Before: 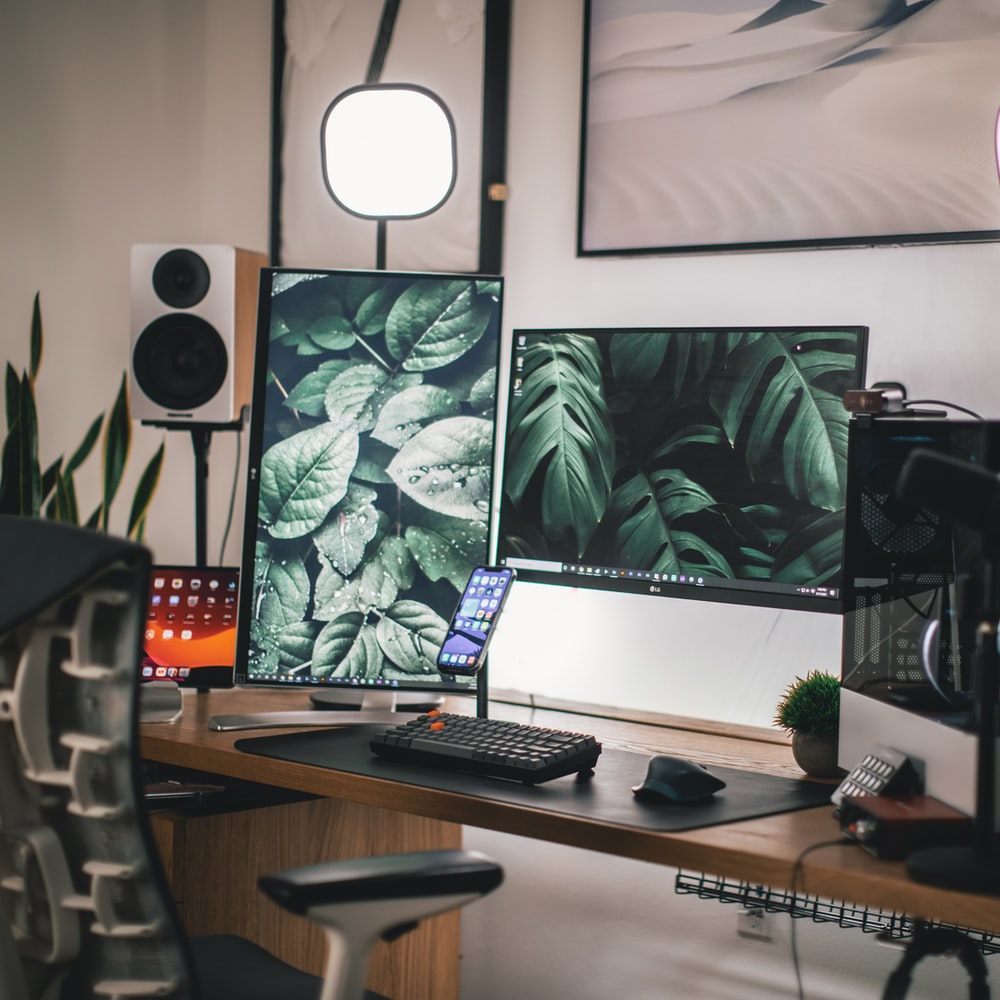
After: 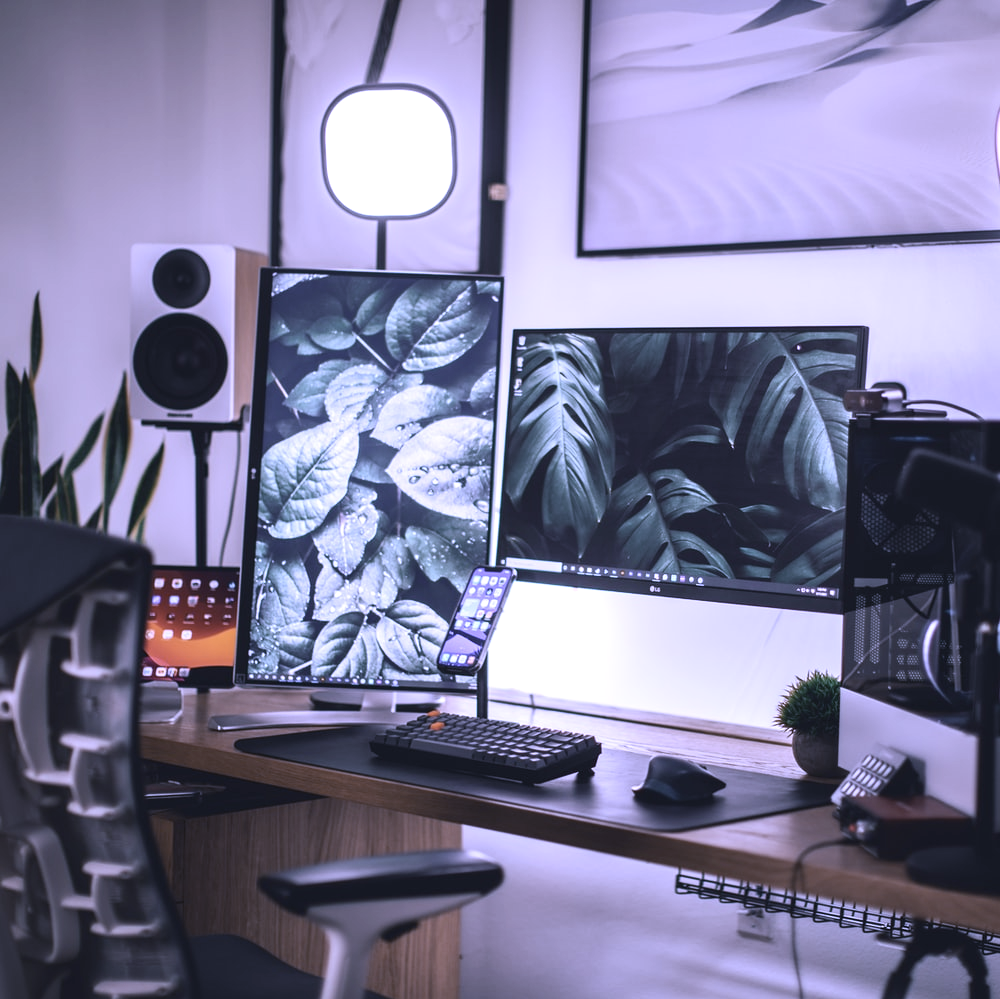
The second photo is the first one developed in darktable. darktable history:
crop: bottom 0.071%
contrast brightness saturation: contrast 0.1, saturation -0.36
white balance: red 0.98, blue 1.61
exposure: exposure 0.191 EV, compensate highlight preservation false
